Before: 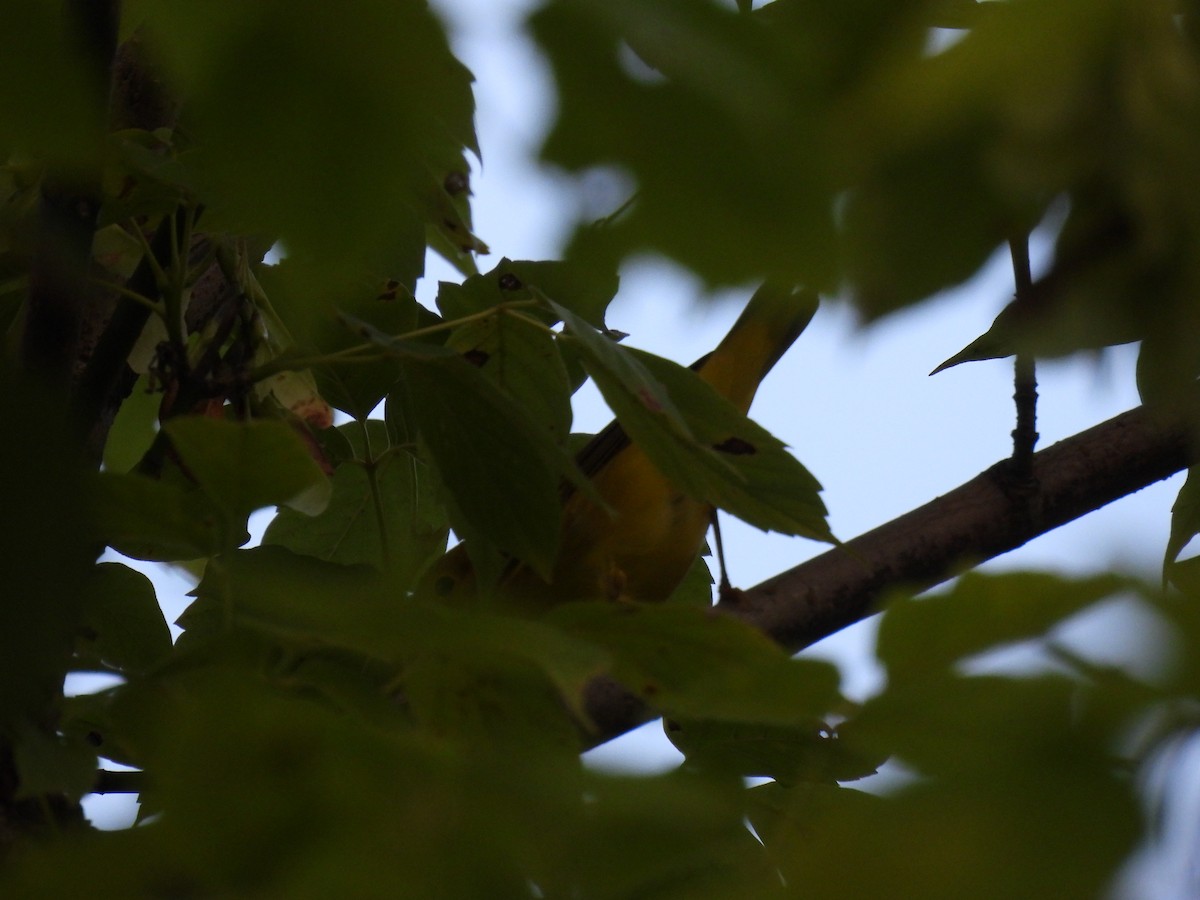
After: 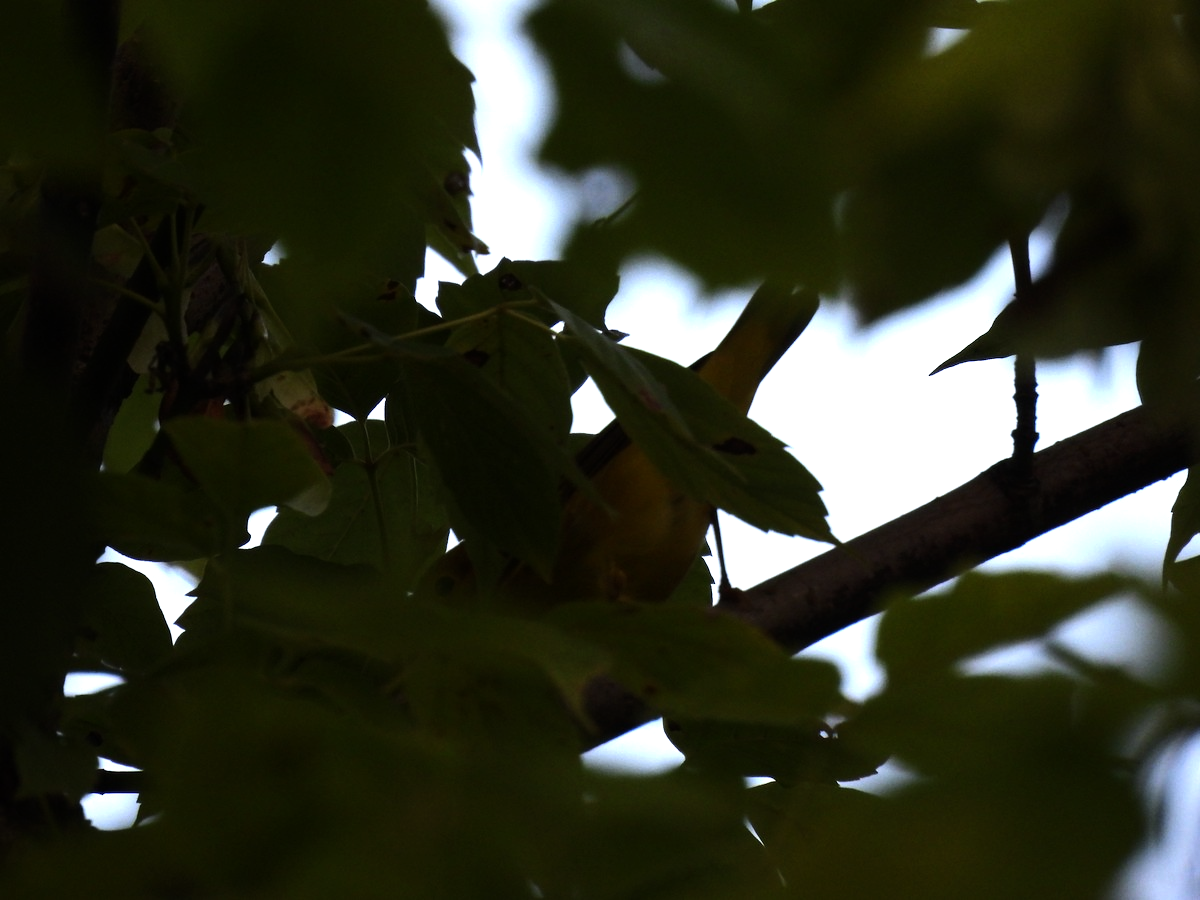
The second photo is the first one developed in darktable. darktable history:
tone equalizer: -8 EV -1.05 EV, -7 EV -1.01 EV, -6 EV -0.882 EV, -5 EV -0.573 EV, -3 EV 0.573 EV, -2 EV 0.875 EV, -1 EV 0.986 EV, +0 EV 1.06 EV, edges refinement/feathering 500, mask exposure compensation -1.57 EV, preserve details no
